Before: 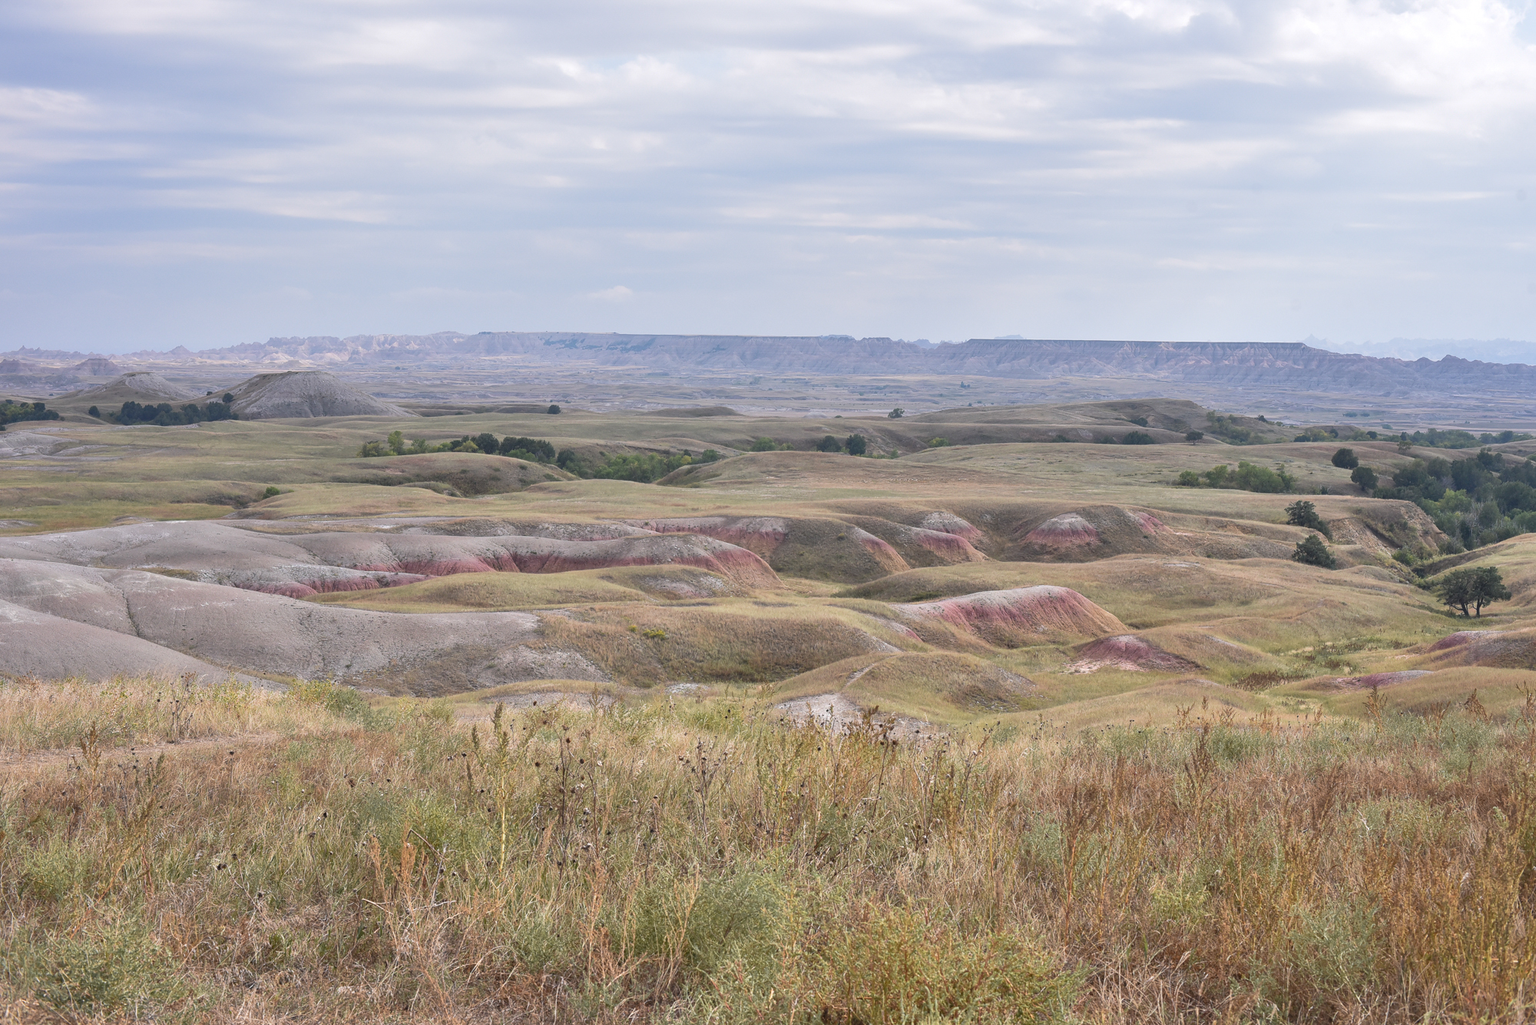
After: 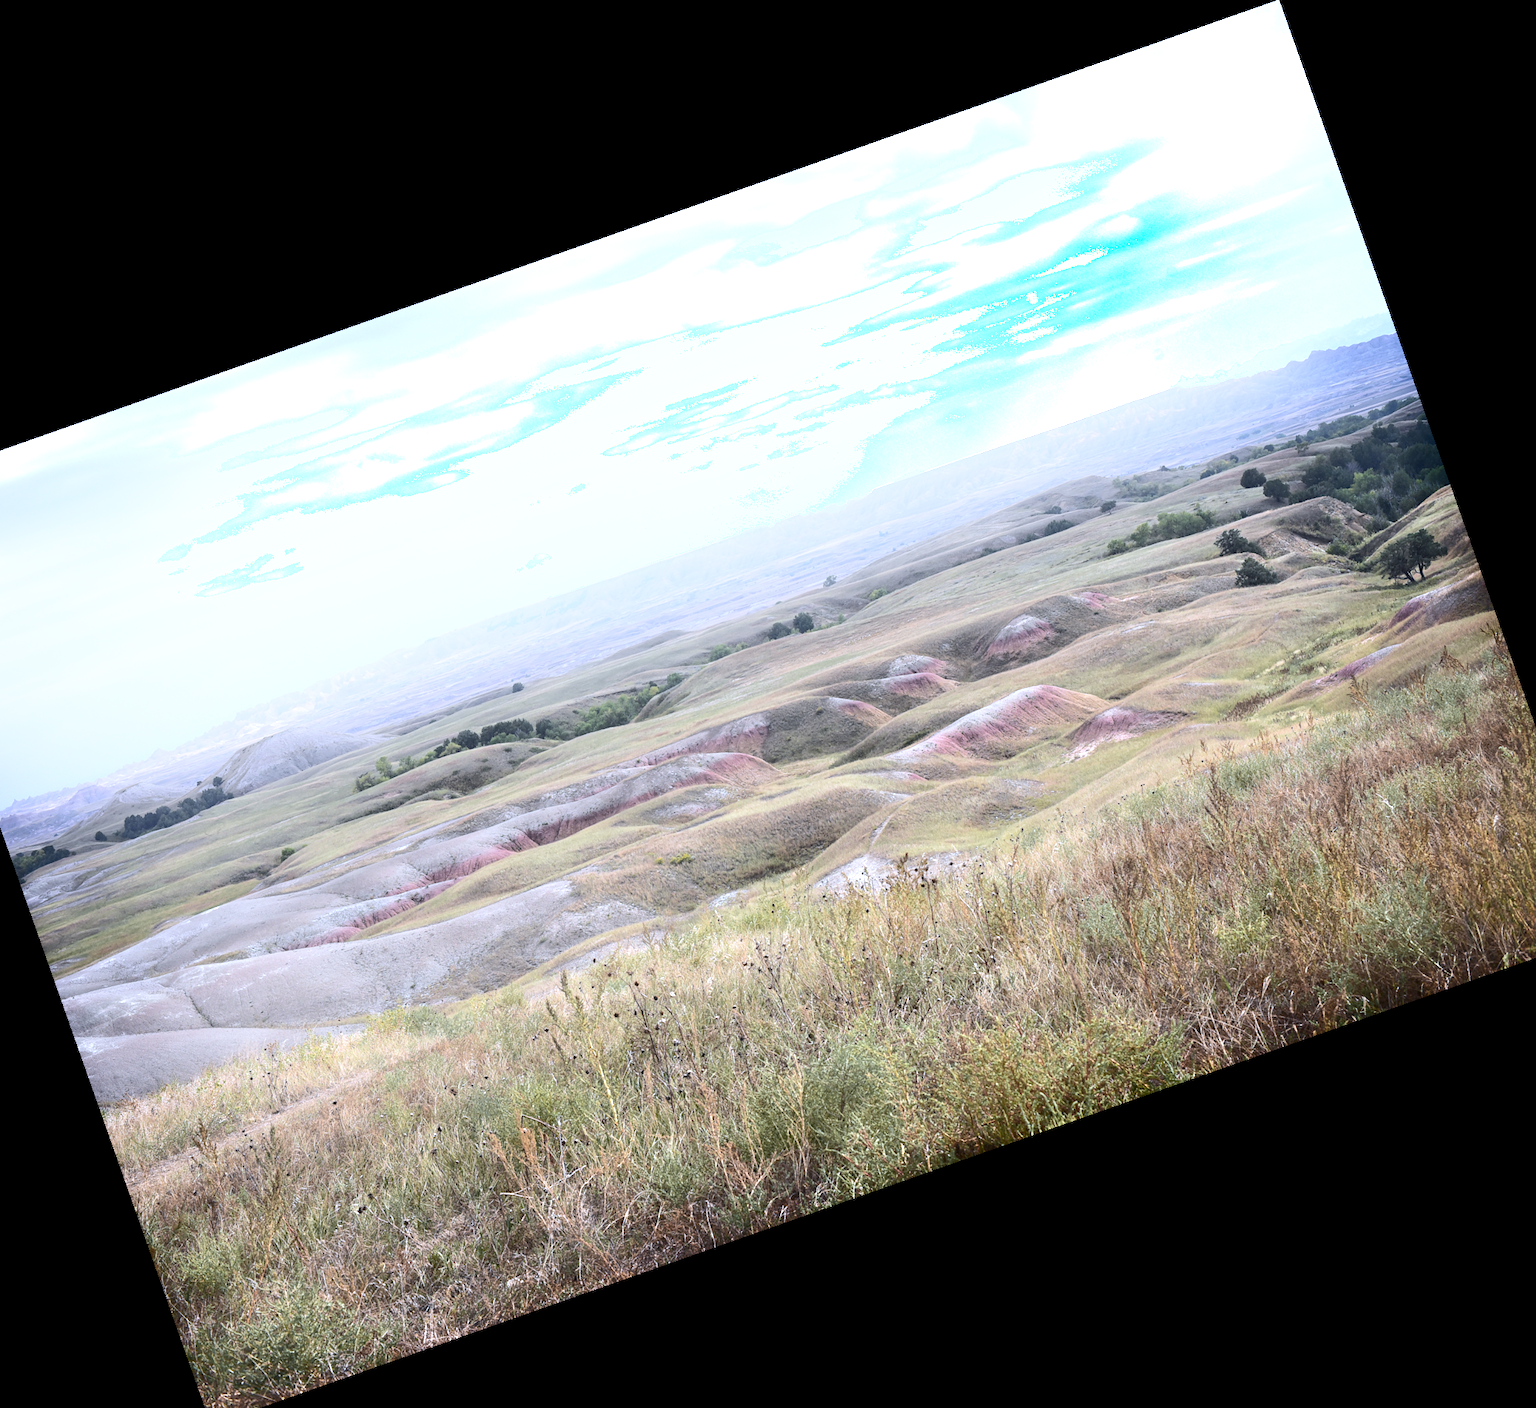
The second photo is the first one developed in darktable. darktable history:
crop and rotate: angle 19.43°, left 6.812%, right 4.125%, bottom 1.087%
tone equalizer: -8 EV -0.75 EV, -7 EV -0.7 EV, -6 EV -0.6 EV, -5 EV -0.4 EV, -3 EV 0.4 EV, -2 EV 0.6 EV, -1 EV 0.7 EV, +0 EV 0.75 EV, edges refinement/feathering 500, mask exposure compensation -1.57 EV, preserve details no
white balance: red 0.931, blue 1.11
shadows and highlights: shadows -90, highlights 90, soften with gaussian
